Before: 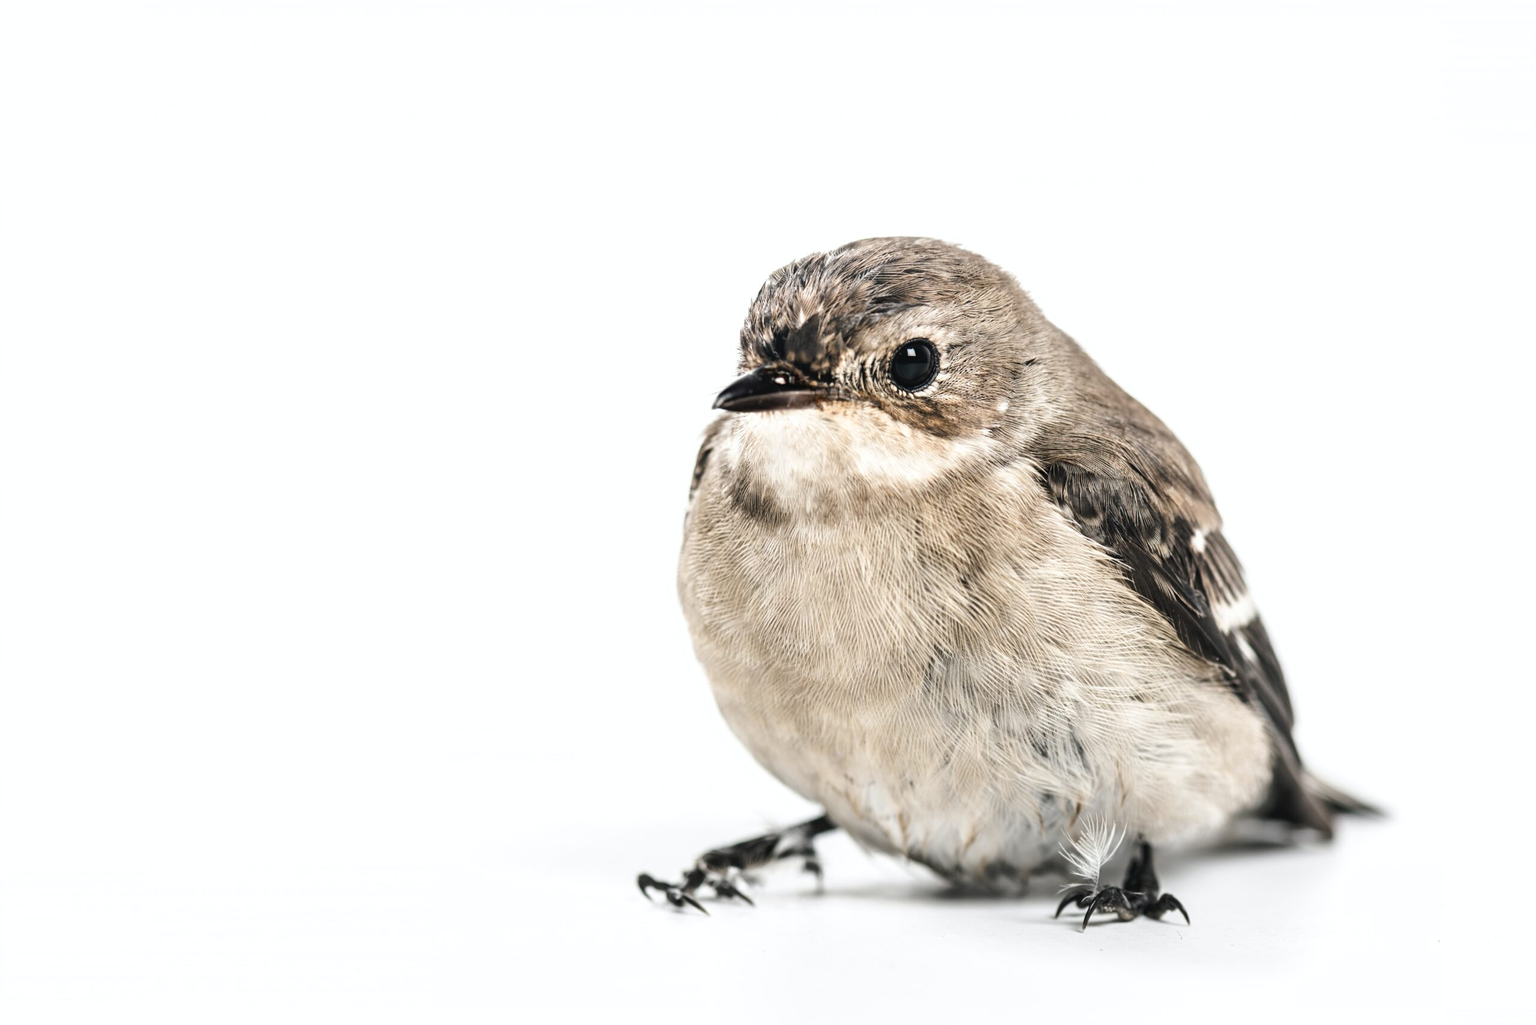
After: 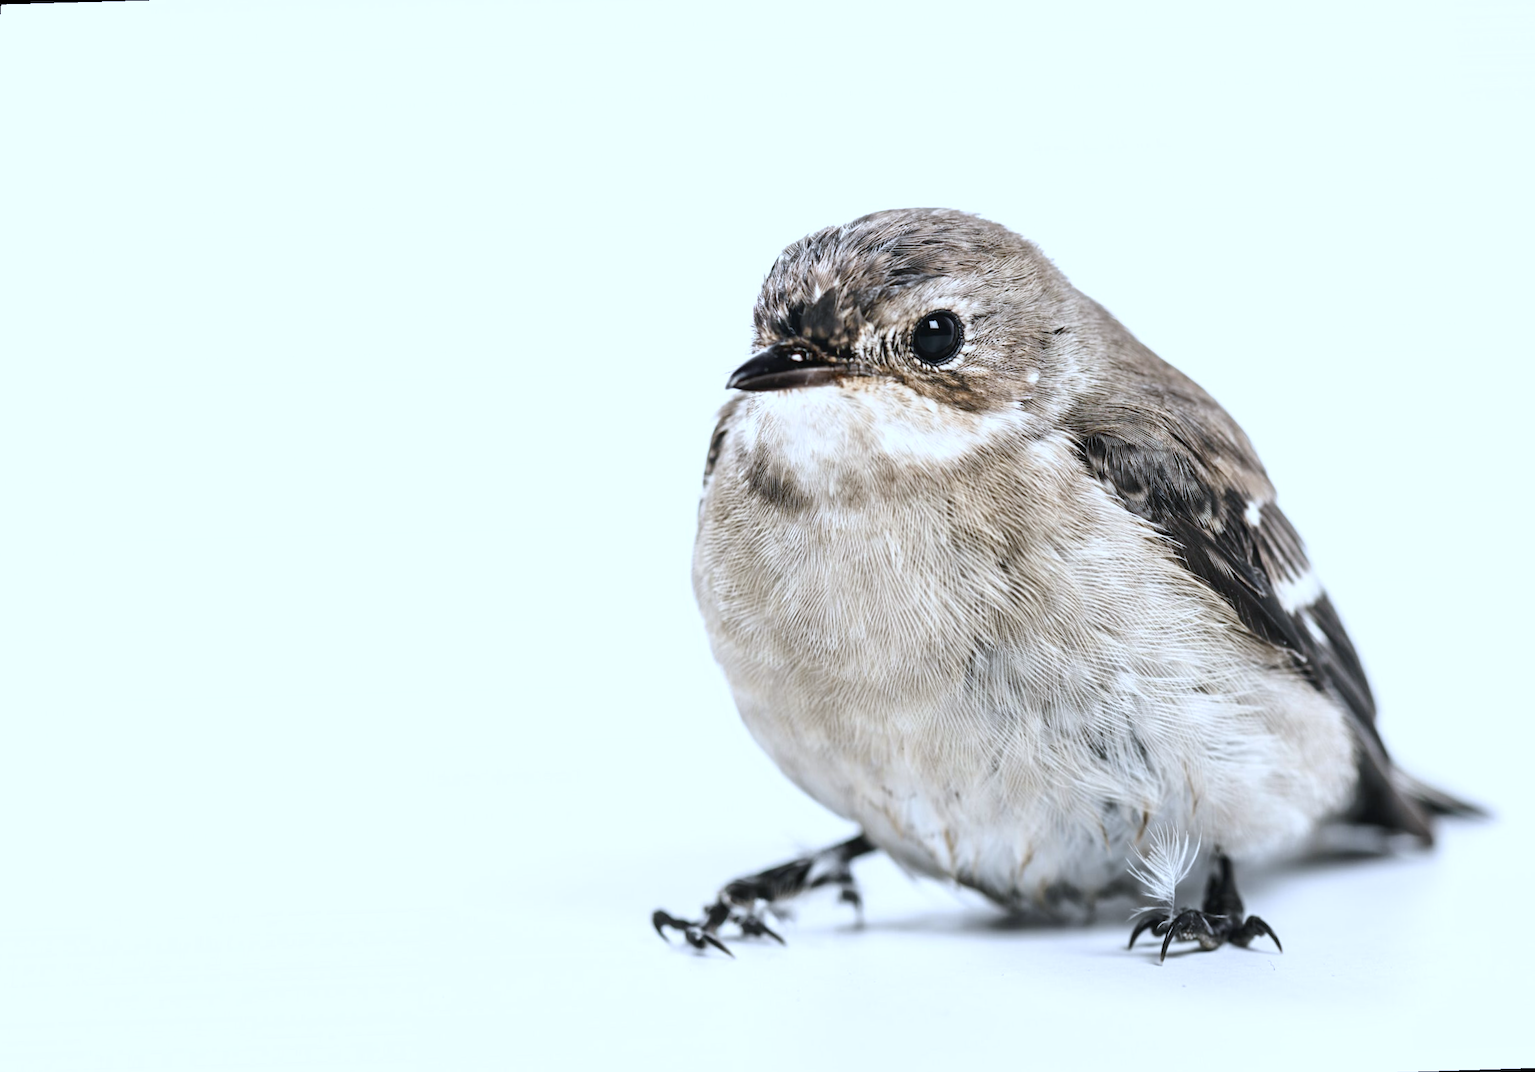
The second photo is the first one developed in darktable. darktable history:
white balance: red 0.931, blue 1.11
rotate and perspective: rotation -1.68°, lens shift (vertical) -0.146, crop left 0.049, crop right 0.912, crop top 0.032, crop bottom 0.96
